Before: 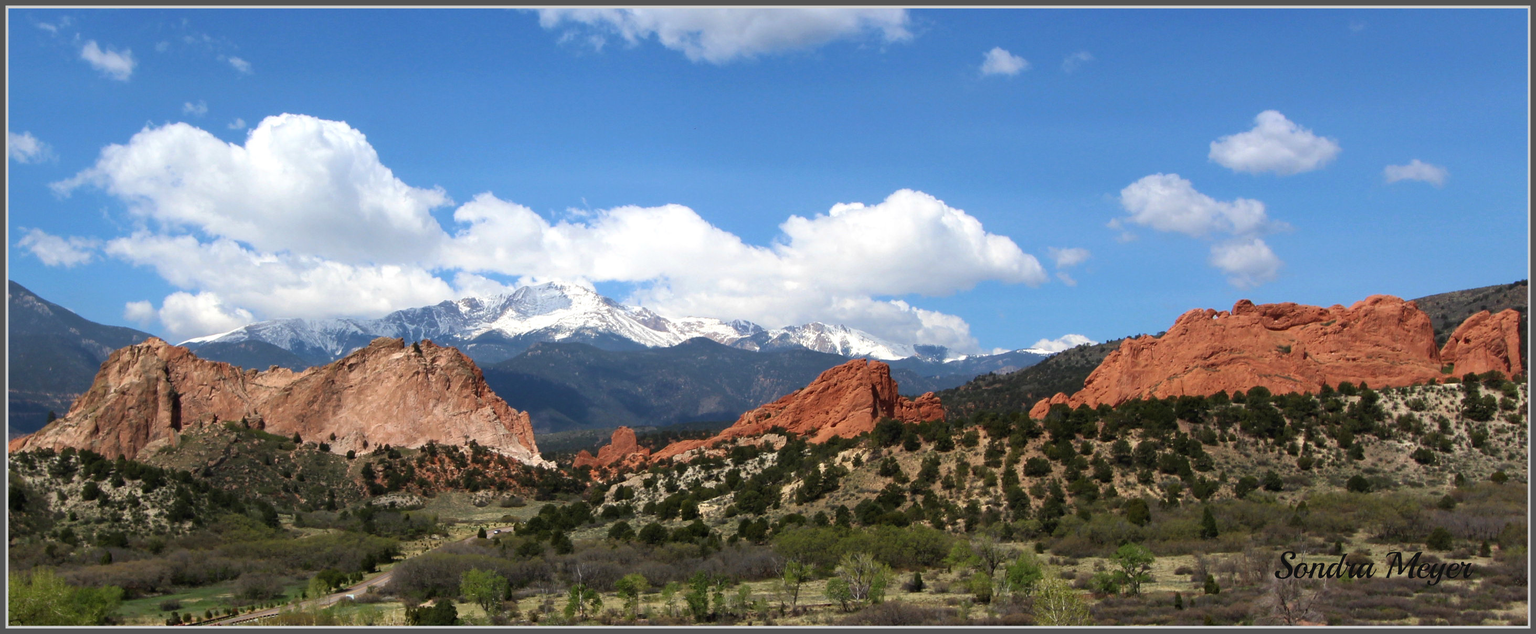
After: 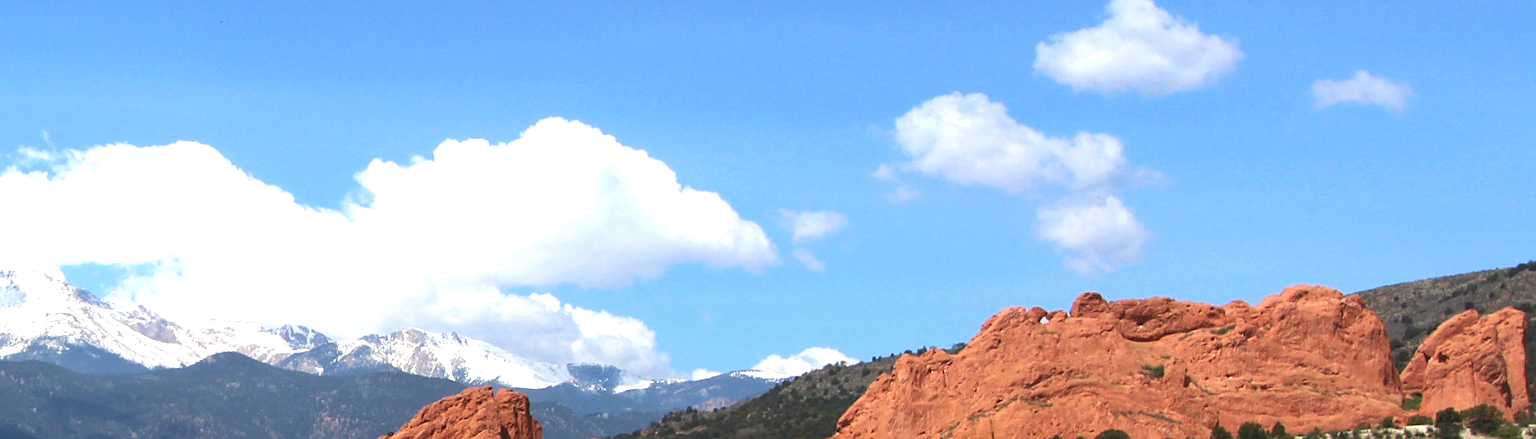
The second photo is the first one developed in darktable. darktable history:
crop: left 36.172%, top 18.177%, right 0.603%, bottom 38%
sharpen: amount 0.21
exposure: black level correction -0.005, exposure 0.624 EV, compensate highlight preservation false
